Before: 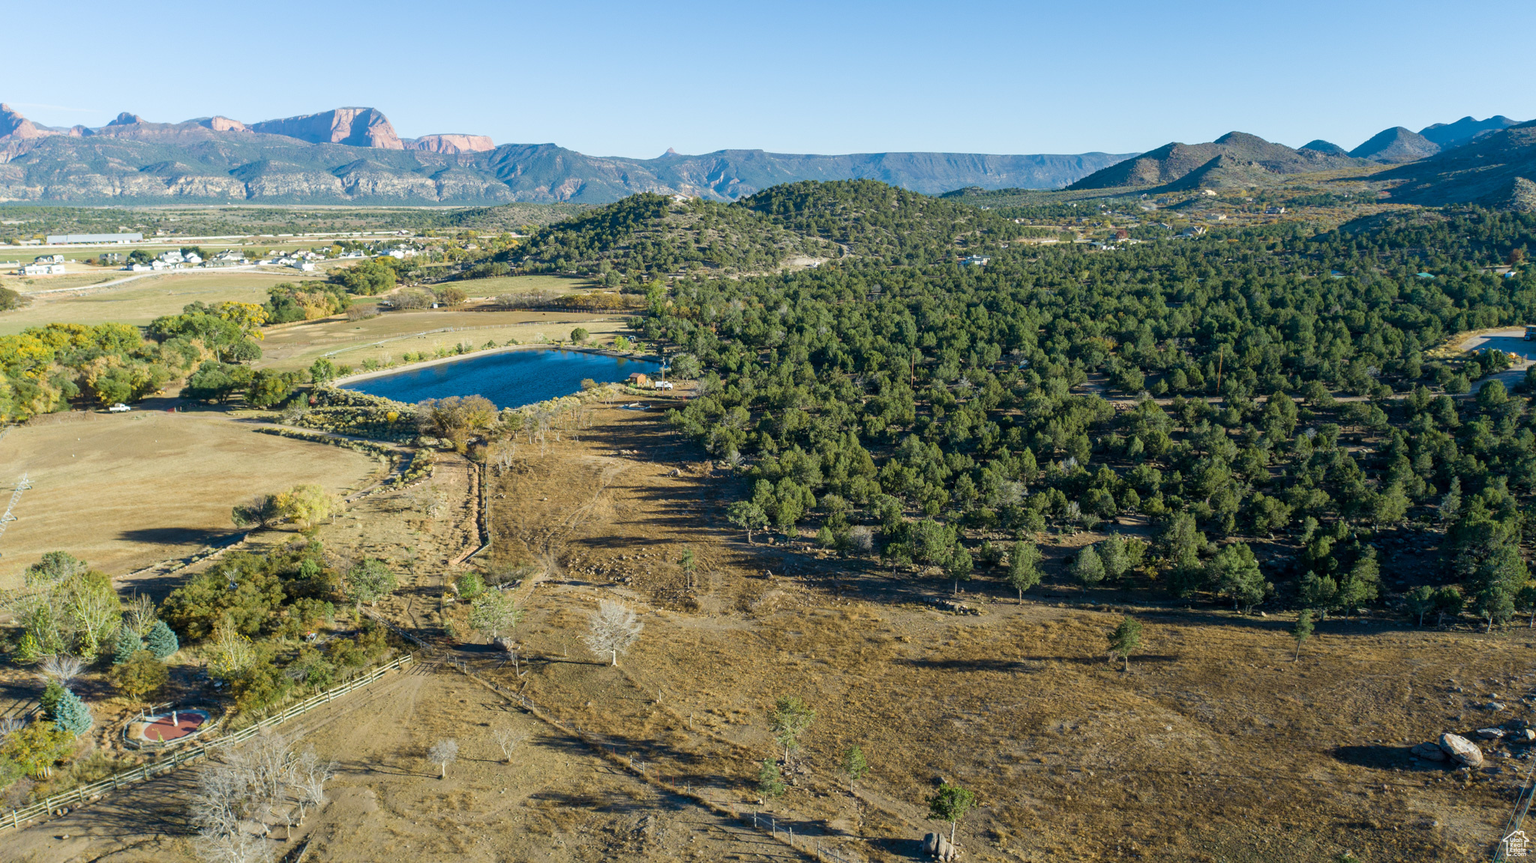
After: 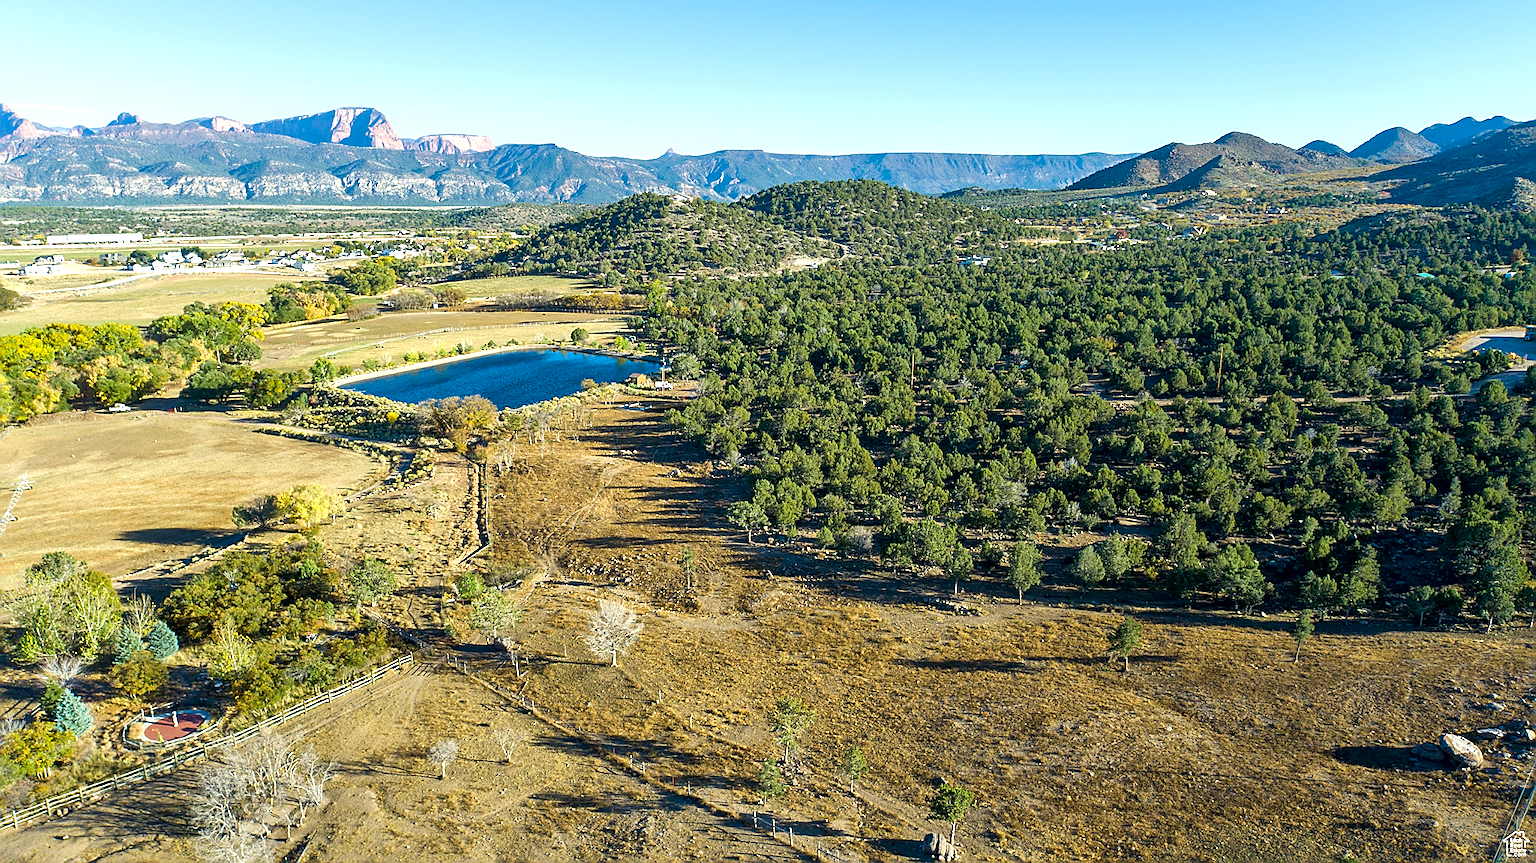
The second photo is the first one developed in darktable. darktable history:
color balance rgb: linear chroma grading › global chroma 15.234%, perceptual saturation grading › global saturation -0.037%, perceptual brilliance grading › global brilliance 12.421%
sharpen: radius 1.388, amount 1.248, threshold 0.771
local contrast: mode bilateral grid, contrast 19, coarseness 51, detail 141%, midtone range 0.2
